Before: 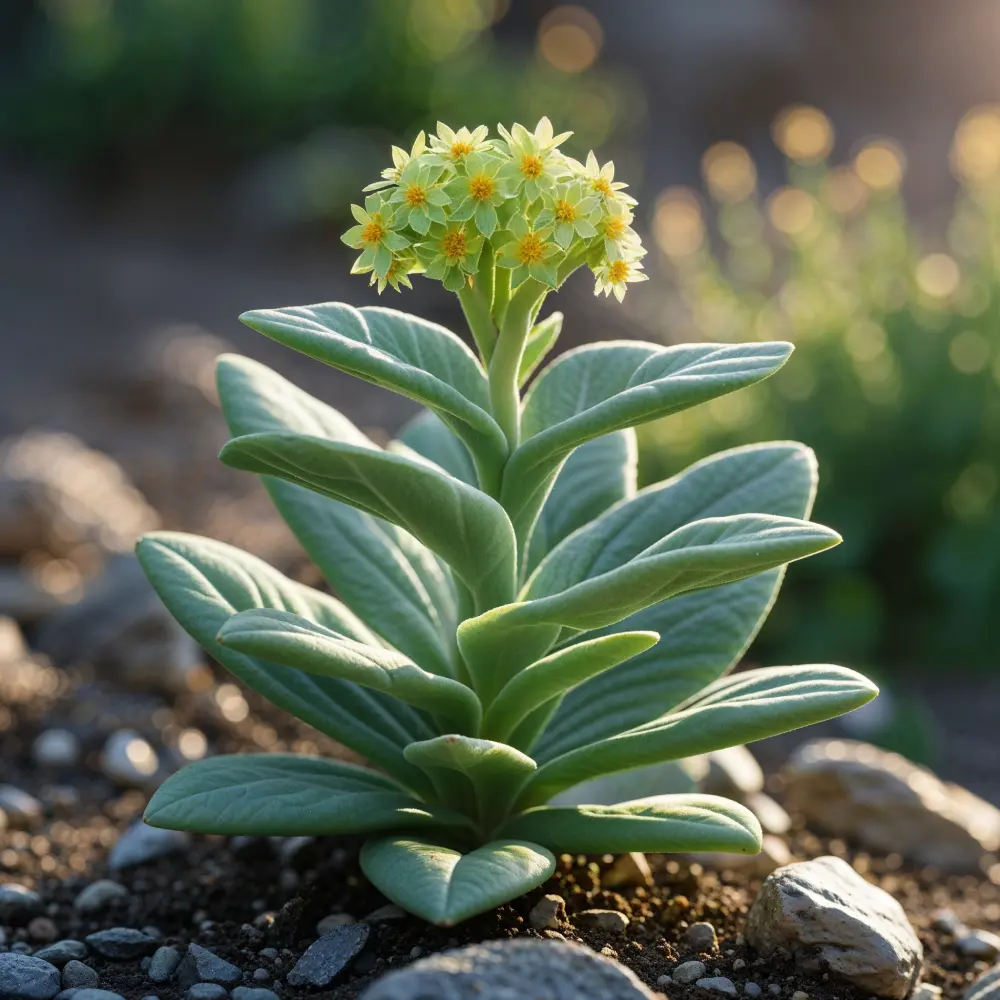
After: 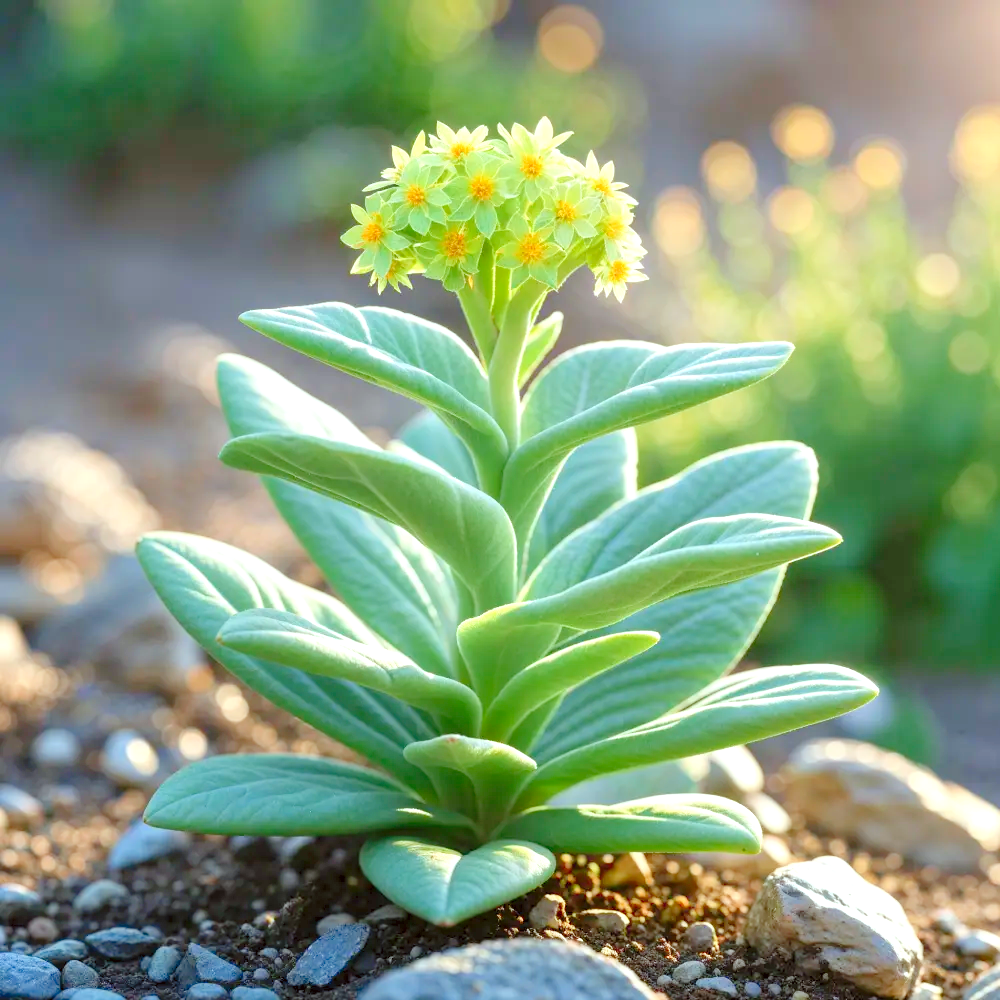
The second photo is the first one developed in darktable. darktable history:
color correction: highlights a* -5.03, highlights b* -3.07, shadows a* 3.84, shadows b* 4.47
color zones: curves: ch0 [(0, 0.5) (0.143, 0.5) (0.286, 0.5) (0.429, 0.5) (0.571, 0.5) (0.714, 0.476) (0.857, 0.5) (1, 0.5)]; ch2 [(0, 0.5) (0.143, 0.5) (0.286, 0.5) (0.429, 0.5) (0.571, 0.5) (0.714, 0.487) (0.857, 0.5) (1, 0.5)]
levels: levels [0.008, 0.318, 0.836]
